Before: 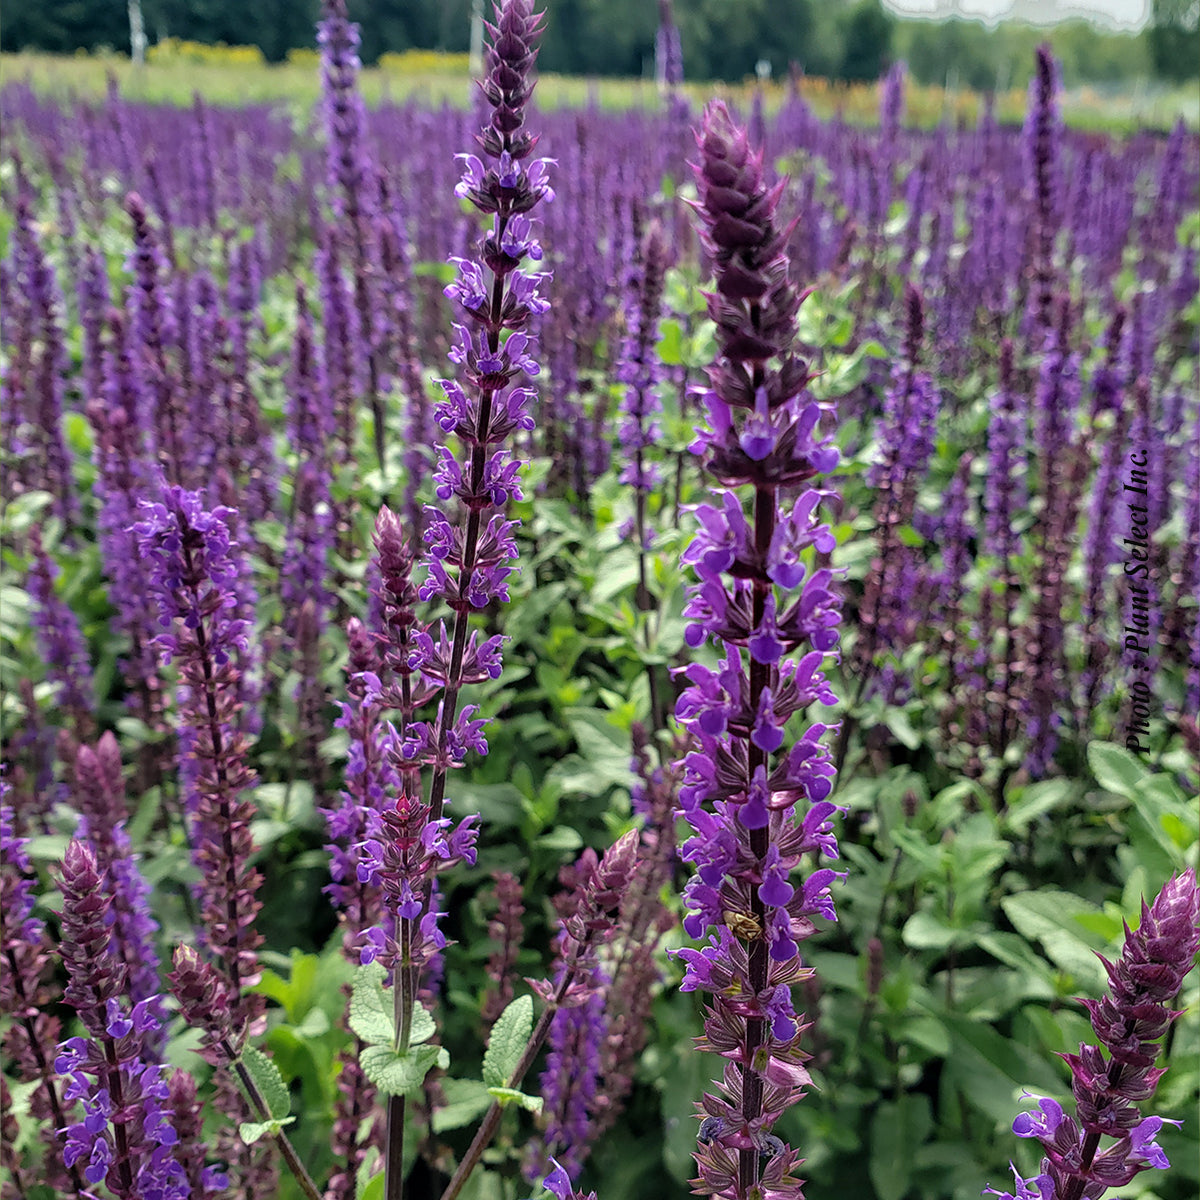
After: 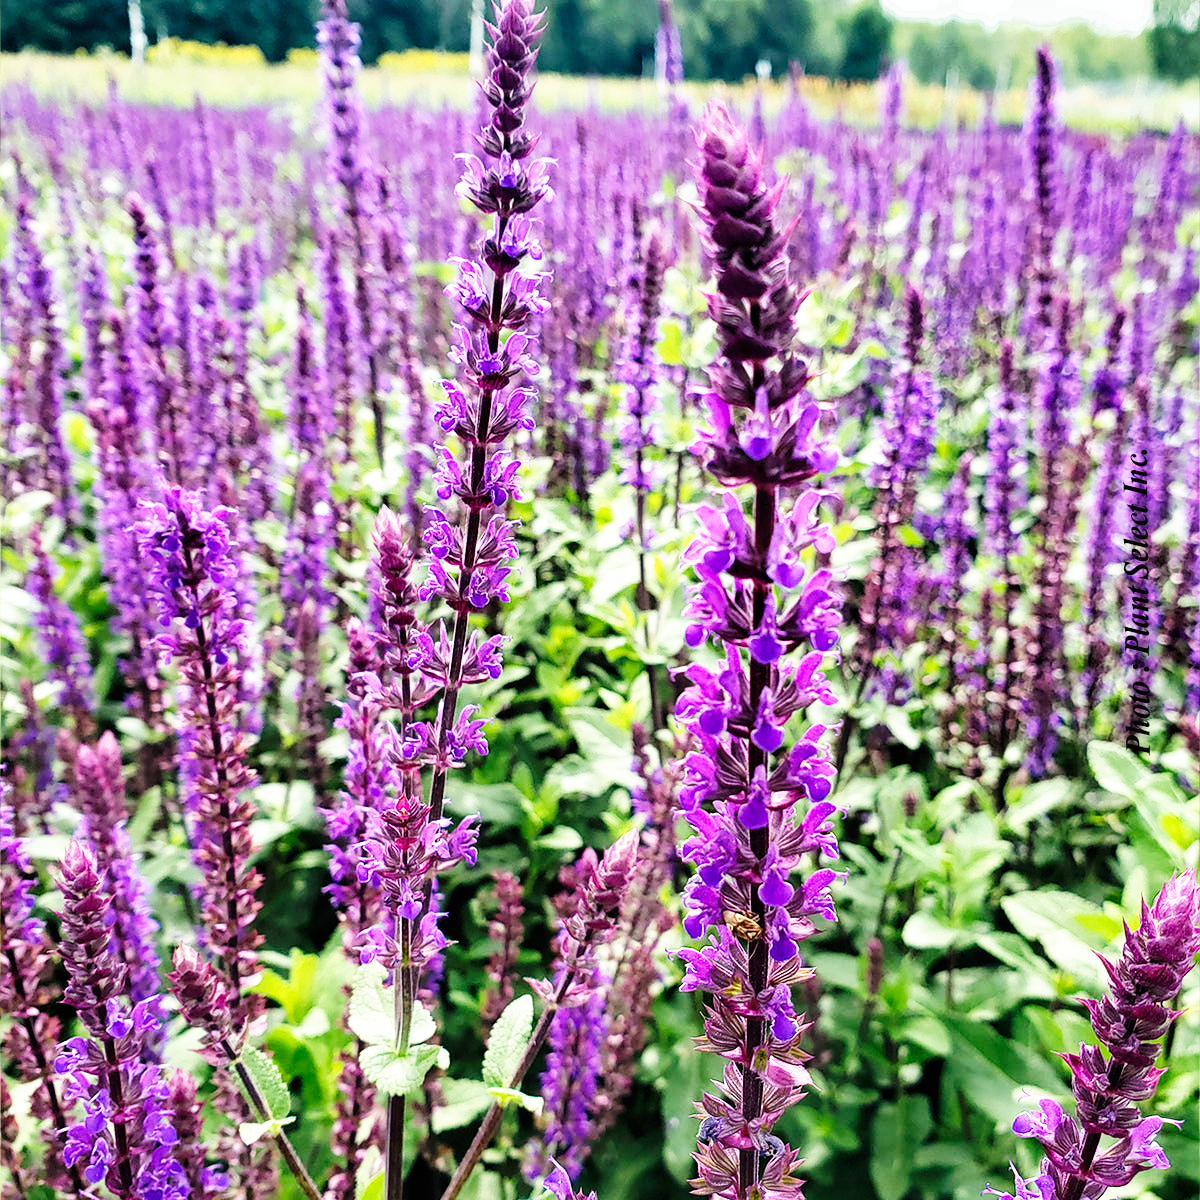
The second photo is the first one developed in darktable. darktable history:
base curve: curves: ch0 [(0, 0) (0.007, 0.004) (0.027, 0.03) (0.046, 0.07) (0.207, 0.54) (0.442, 0.872) (0.673, 0.972) (1, 1)], preserve colors none
exposure: exposure 0.197 EV, compensate highlight preservation false
